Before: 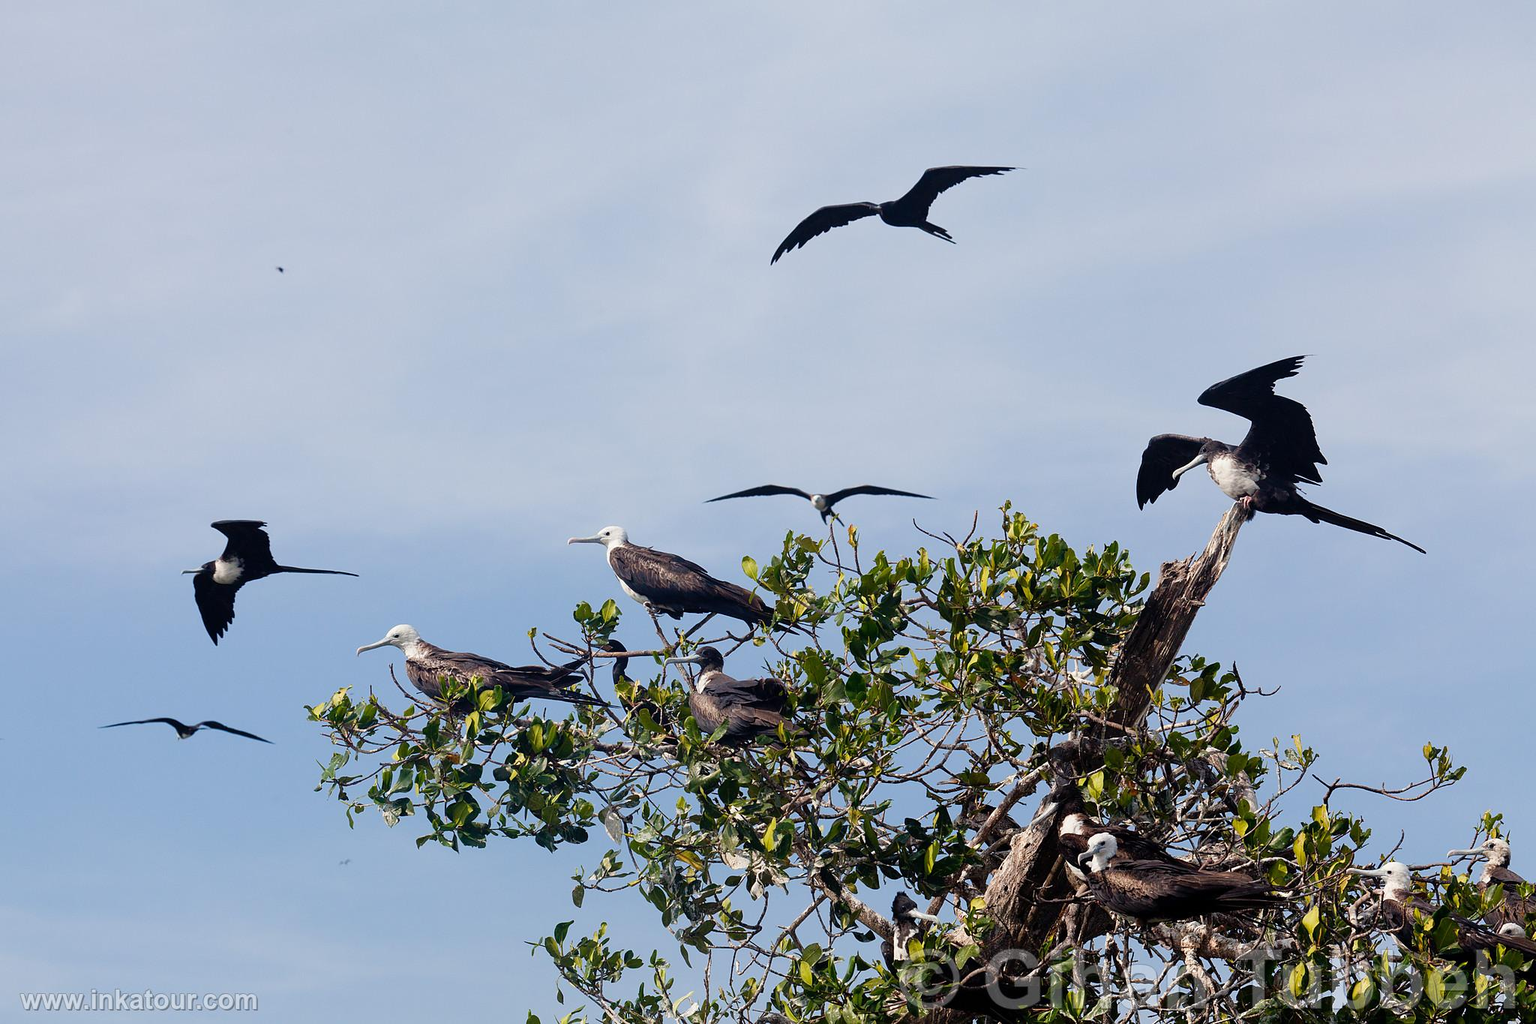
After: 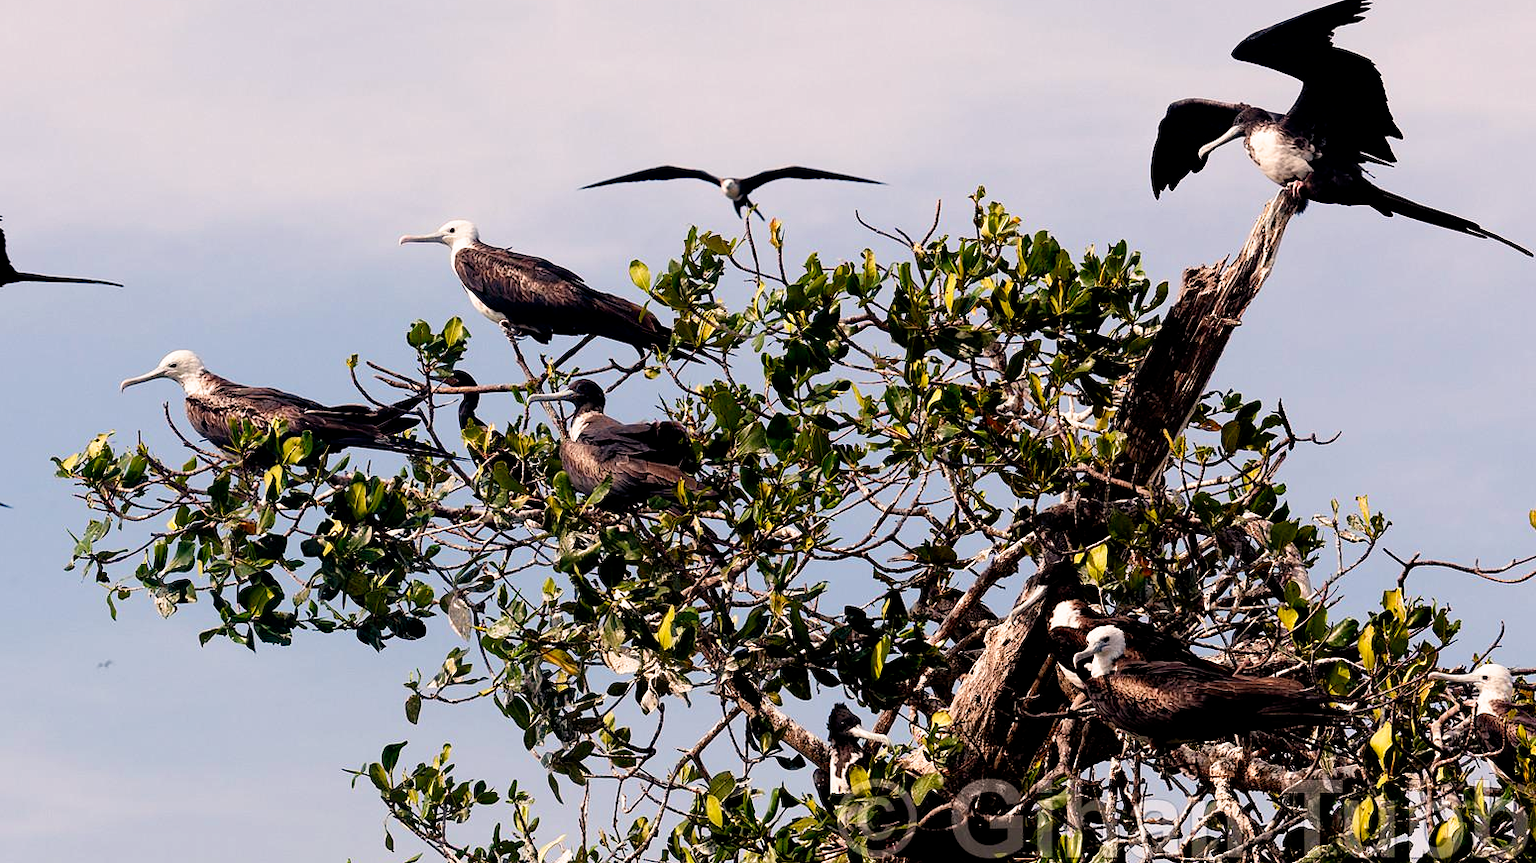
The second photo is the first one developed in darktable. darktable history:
filmic rgb: black relative exposure -8.7 EV, white relative exposure 2.7 EV, threshold 3 EV, target black luminance 0%, hardness 6.25, latitude 75%, contrast 1.325, highlights saturation mix -5%, preserve chrominance no, color science v5 (2021), iterations of high-quality reconstruction 0, enable highlight reconstruction true
white balance: red 1.127, blue 0.943
crop and rotate: left 17.299%, top 35.115%, right 7.015%, bottom 1.024%
